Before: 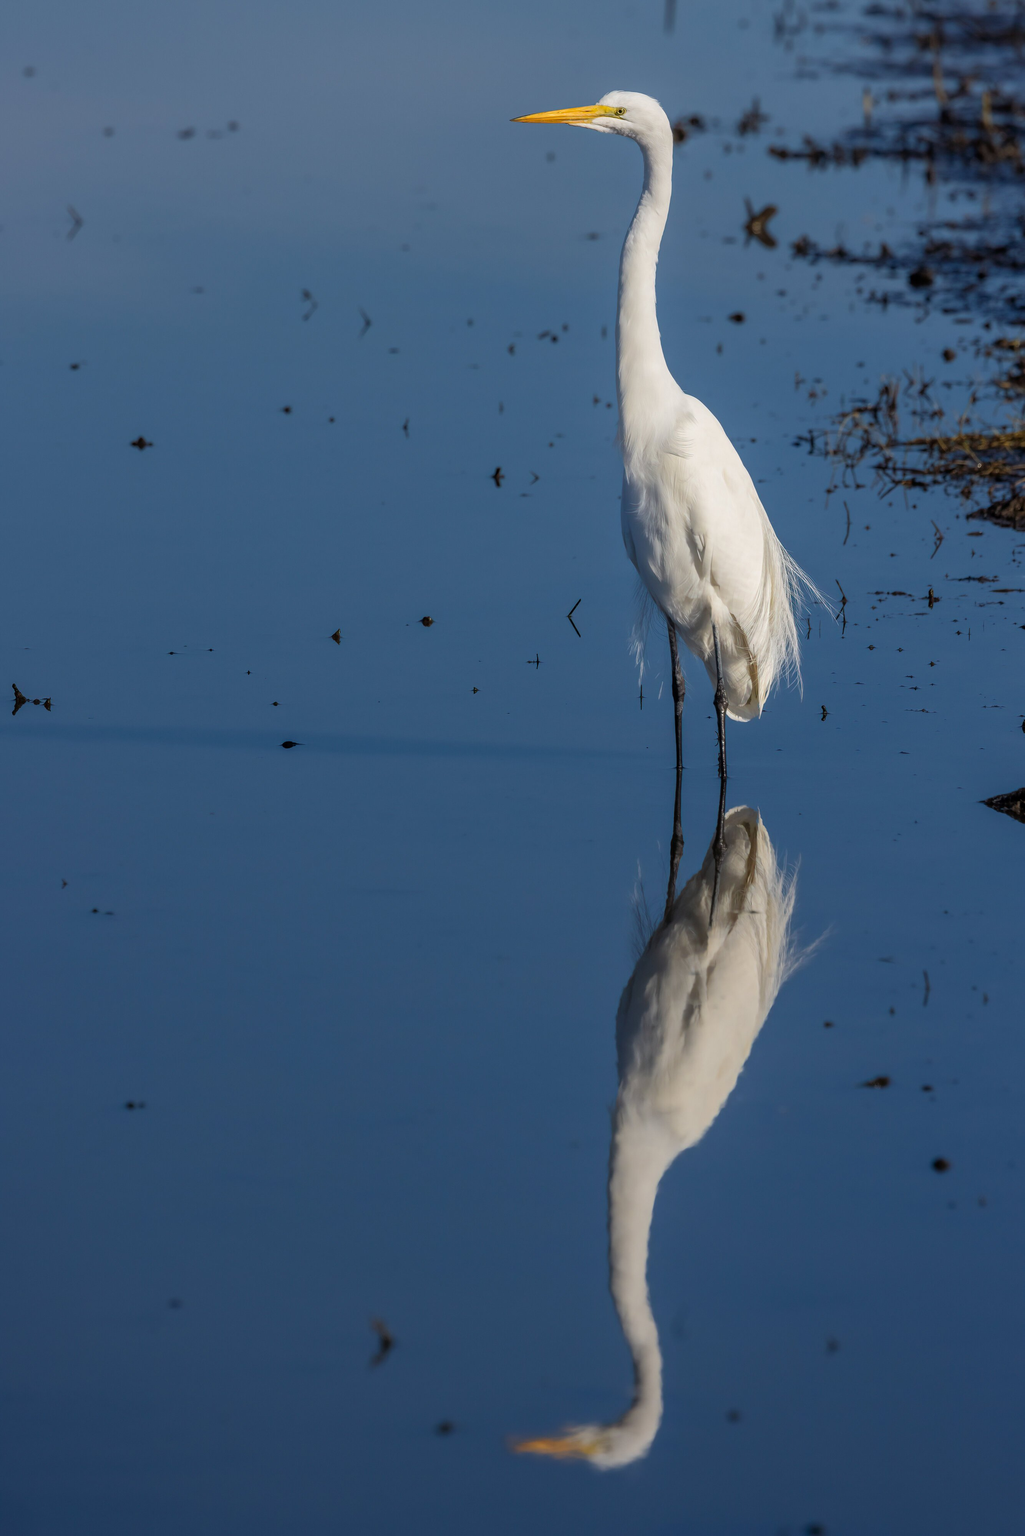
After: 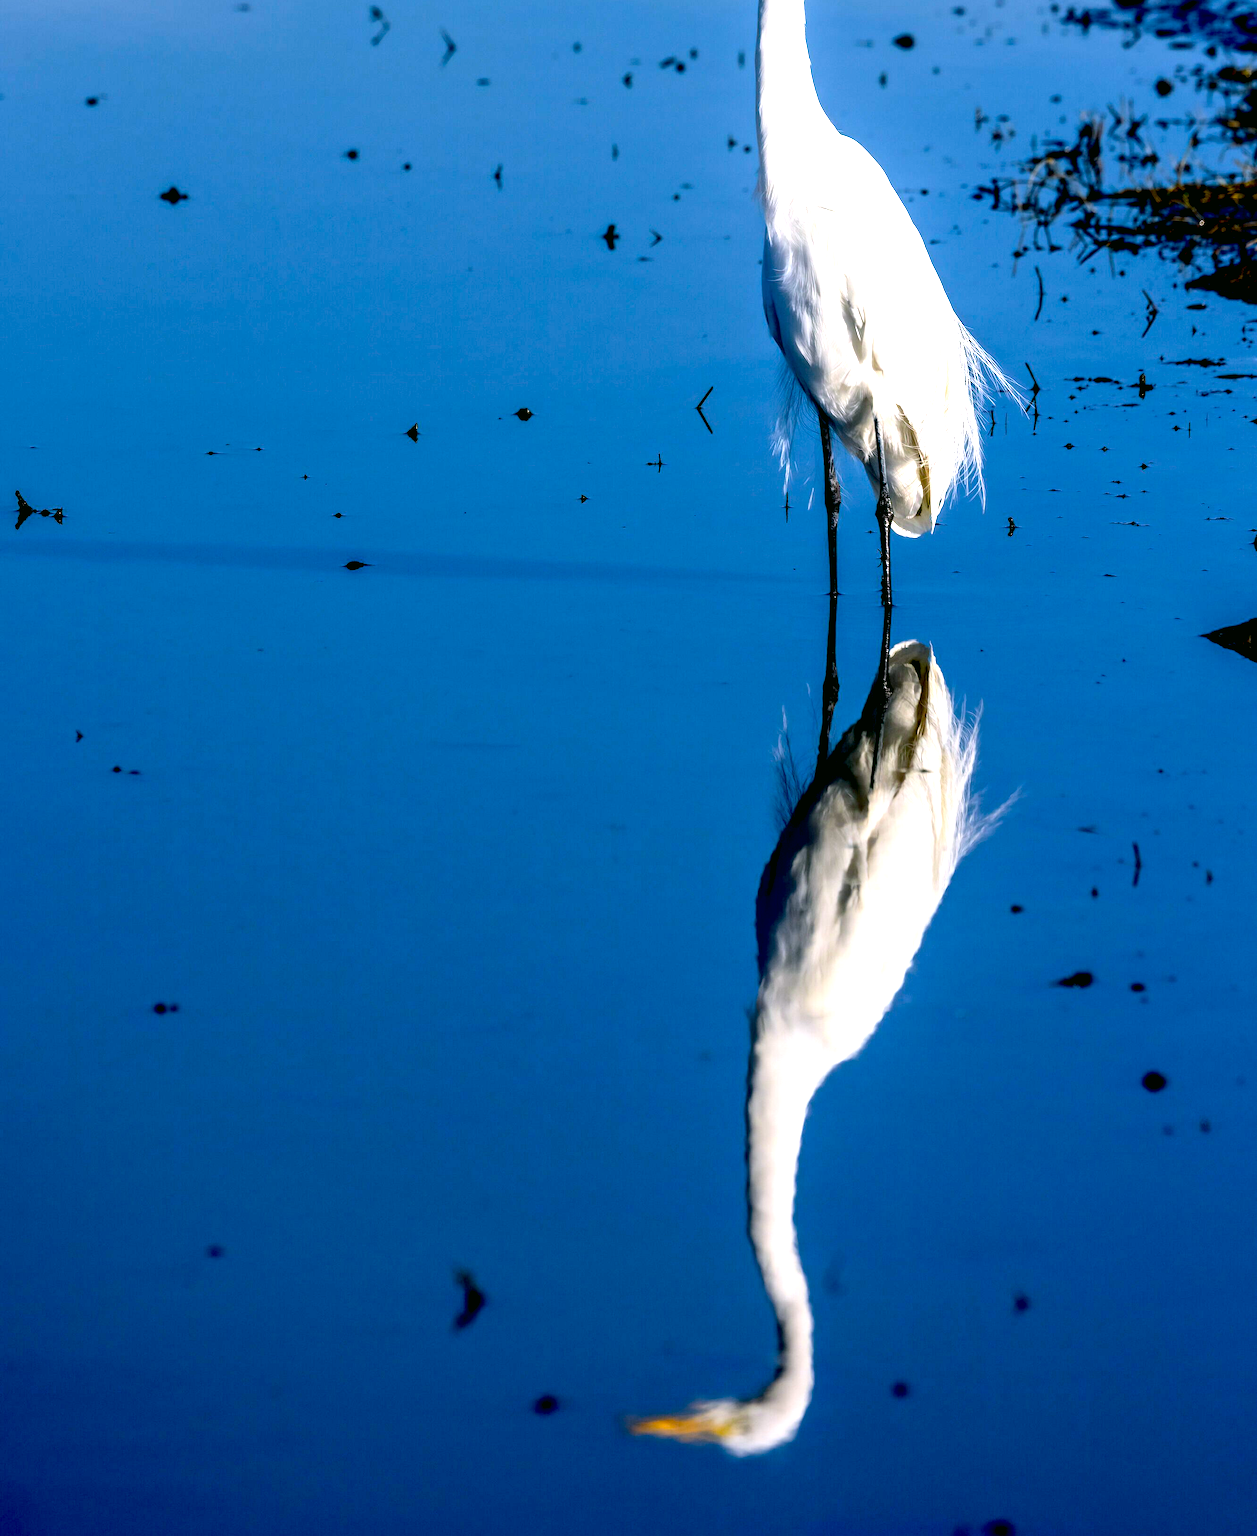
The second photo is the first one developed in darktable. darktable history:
exposure: black level correction 0.035, exposure 0.9 EV, compensate highlight preservation false
crop and rotate: top 18.507%
tone equalizer: -8 EV -0.75 EV, -7 EV -0.7 EV, -6 EV -0.6 EV, -5 EV -0.4 EV, -3 EV 0.4 EV, -2 EV 0.6 EV, -1 EV 0.7 EV, +0 EV 0.75 EV, edges refinement/feathering 500, mask exposure compensation -1.57 EV, preserve details no
color balance: output saturation 110%
color correction: highlights a* 4.02, highlights b* 4.98, shadows a* -7.55, shadows b* 4.98
white balance: red 0.954, blue 1.079
